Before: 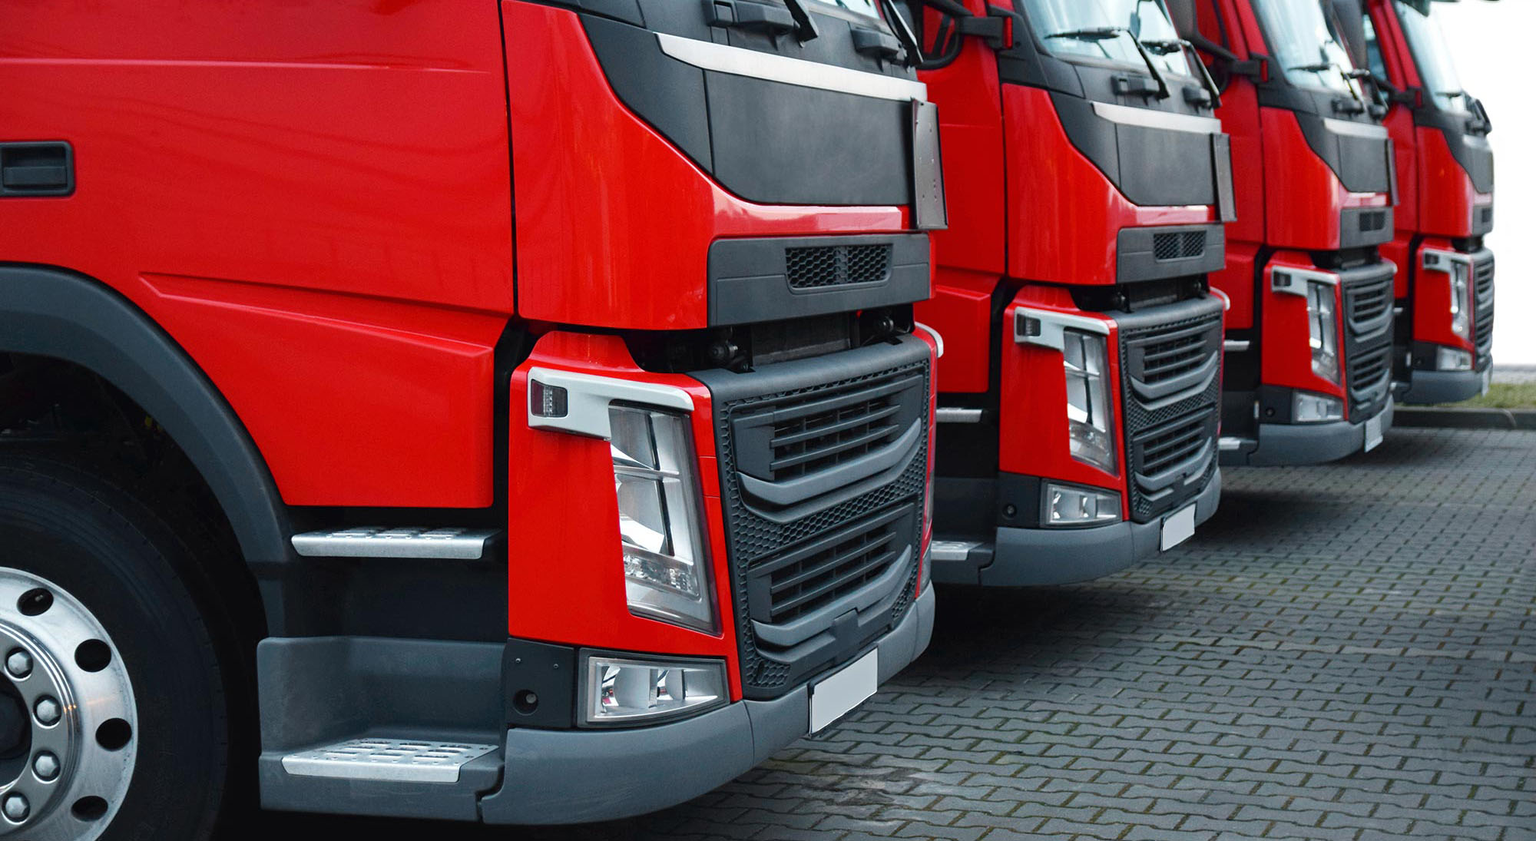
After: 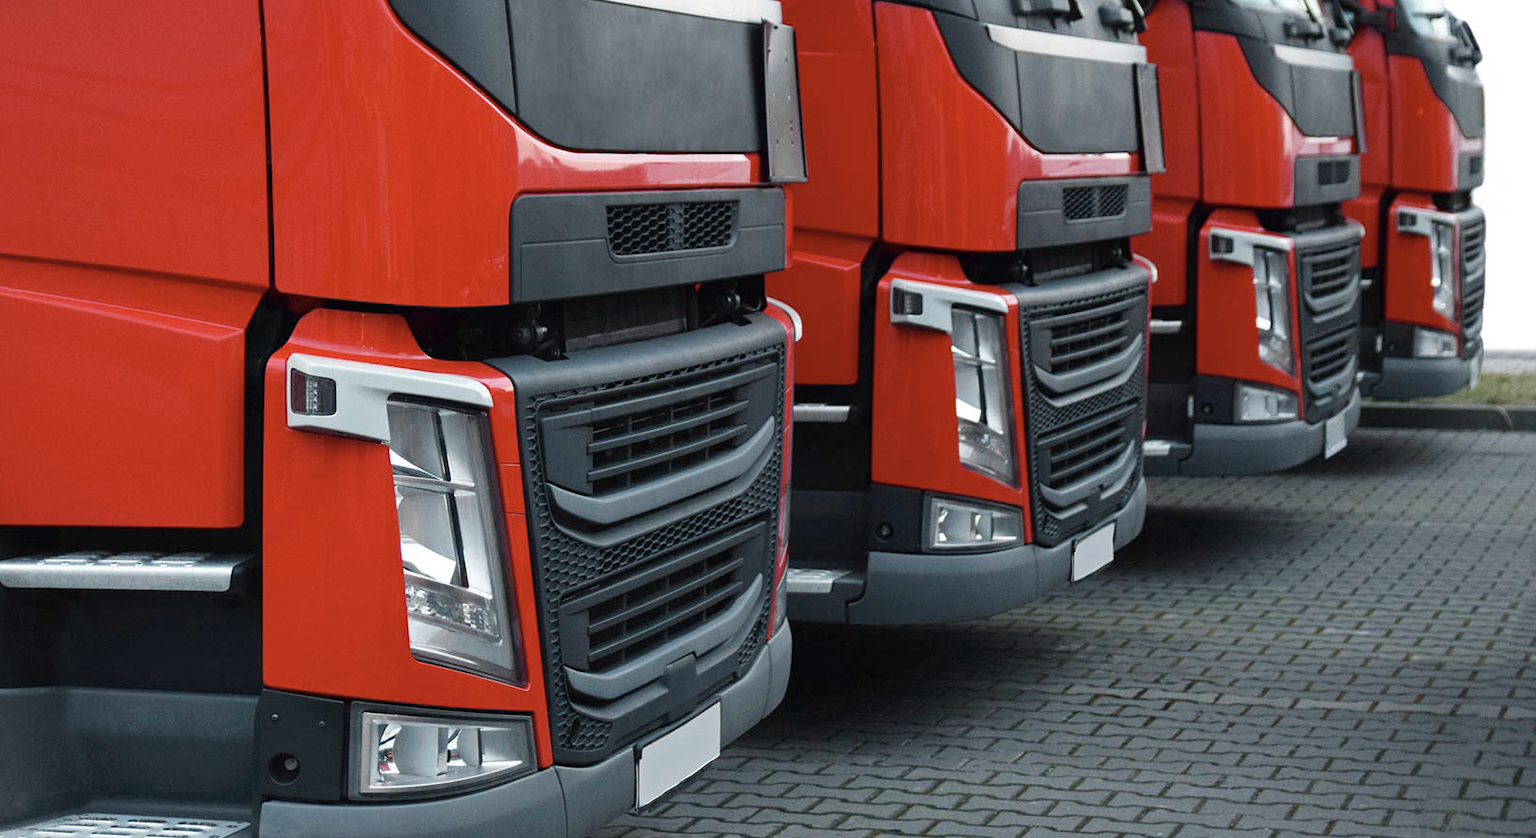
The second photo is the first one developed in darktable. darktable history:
crop: left 19.321%, top 9.8%, right 0%, bottom 9.658%
color correction: highlights b* 0.039, saturation 0.8
